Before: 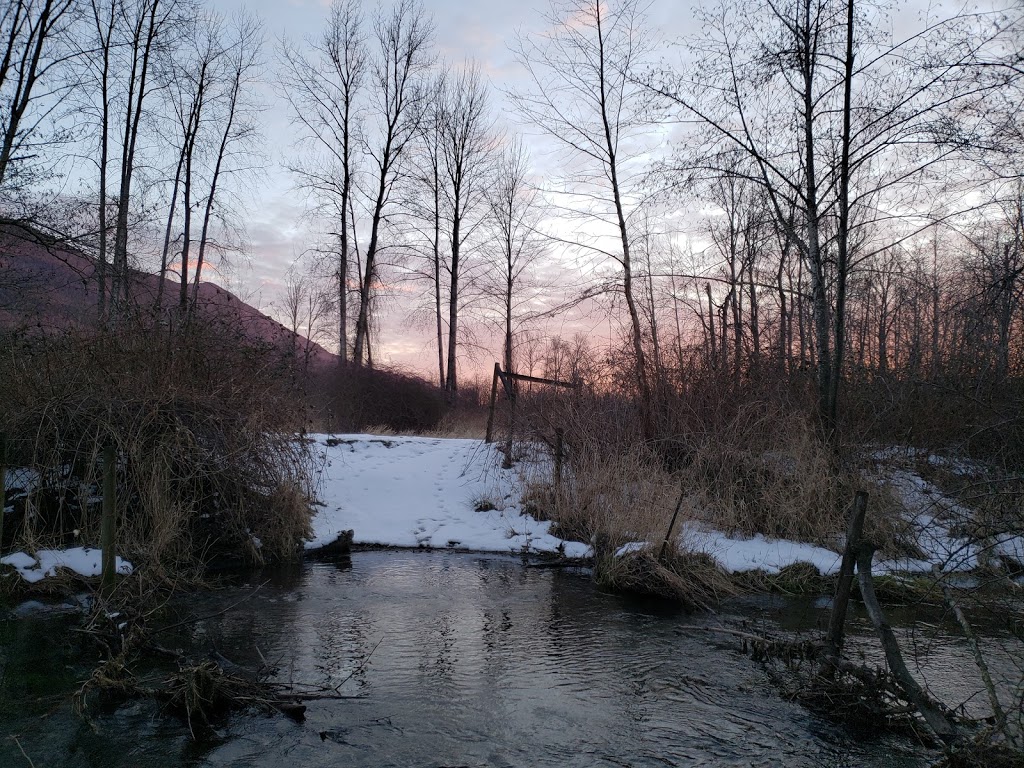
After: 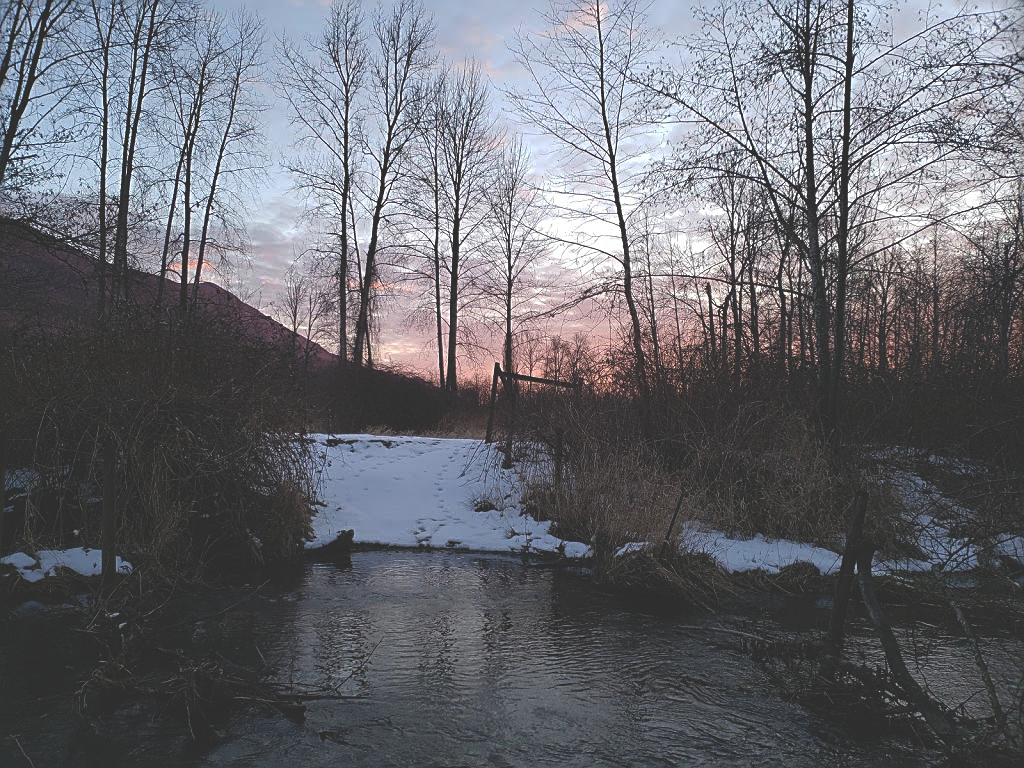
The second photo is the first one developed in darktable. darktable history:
sharpen: on, module defaults
rgb curve: curves: ch0 [(0, 0.186) (0.314, 0.284) (0.775, 0.708) (1, 1)], compensate middle gray true, preserve colors none
